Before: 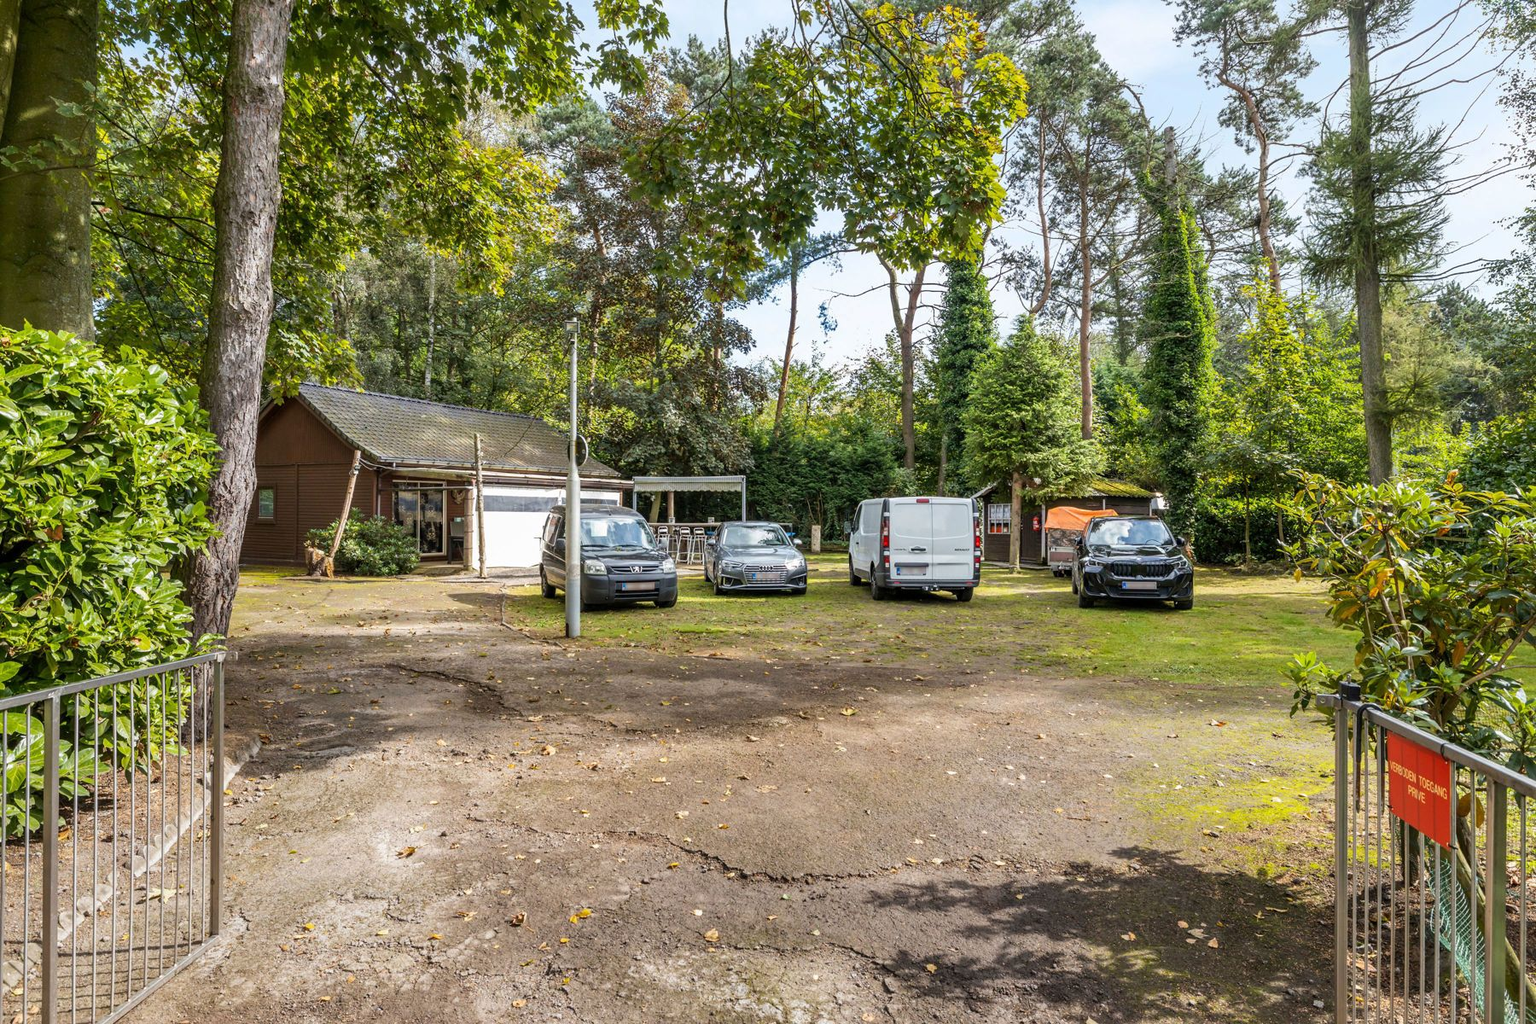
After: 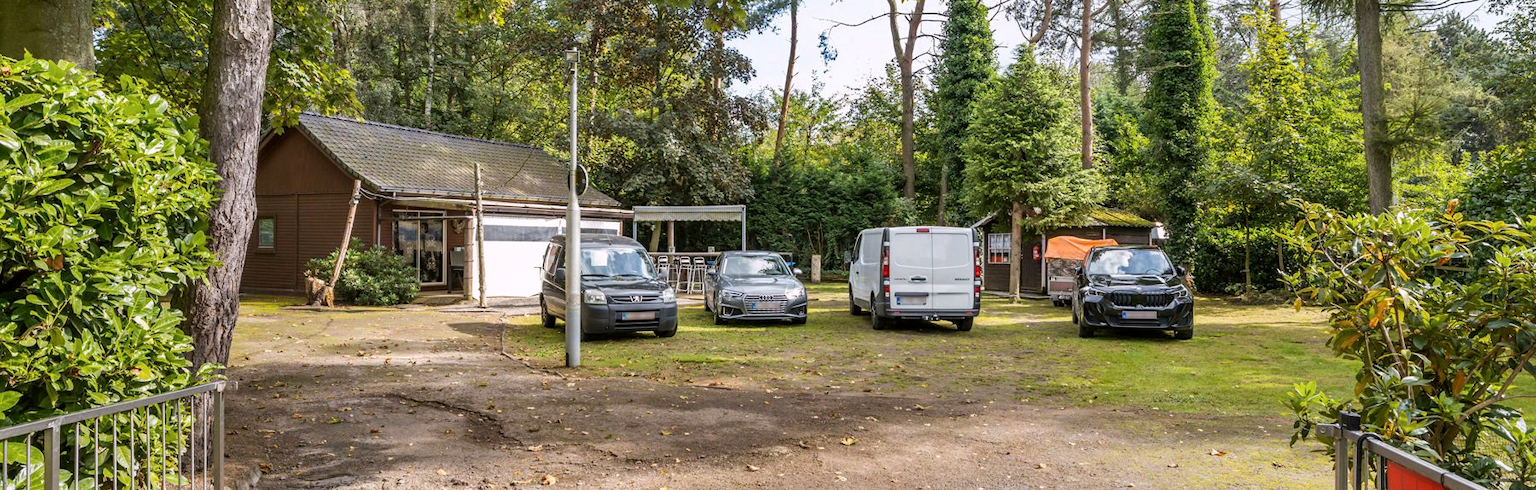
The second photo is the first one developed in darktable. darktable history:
crop and rotate: top 26.42%, bottom 25.618%
color correction: highlights a* 3.09, highlights b* -1.31, shadows a* -0.119, shadows b* 1.79, saturation 0.979
